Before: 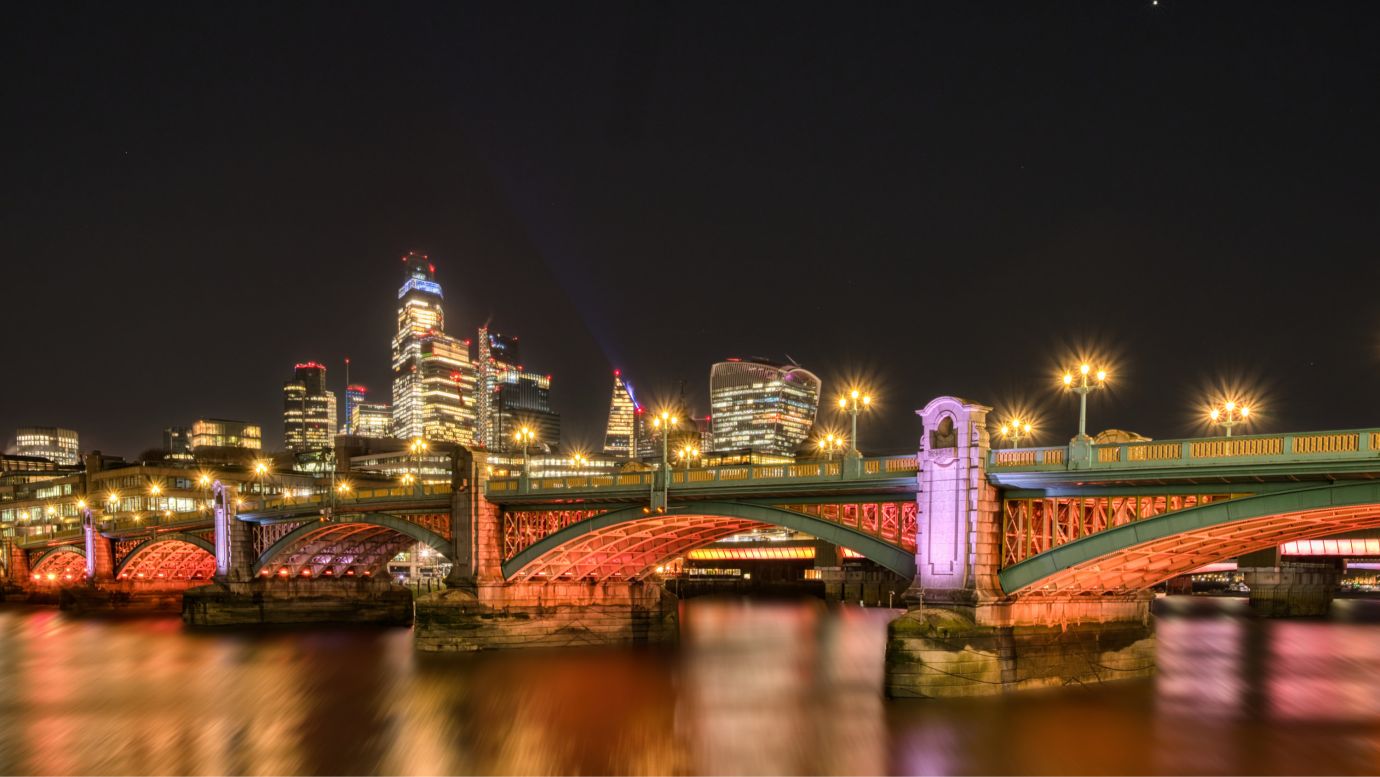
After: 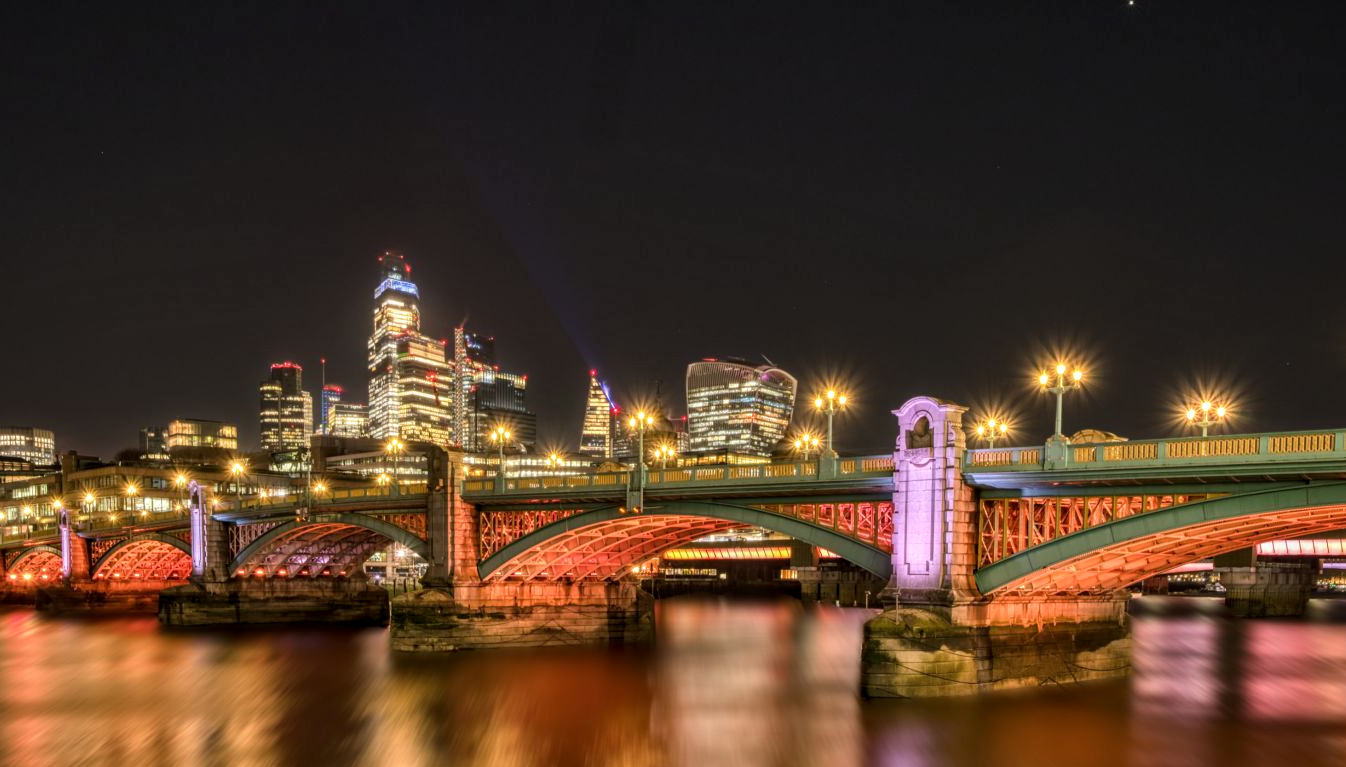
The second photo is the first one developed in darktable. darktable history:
crop and rotate: left 1.774%, right 0.633%, bottom 1.28%
local contrast: on, module defaults
